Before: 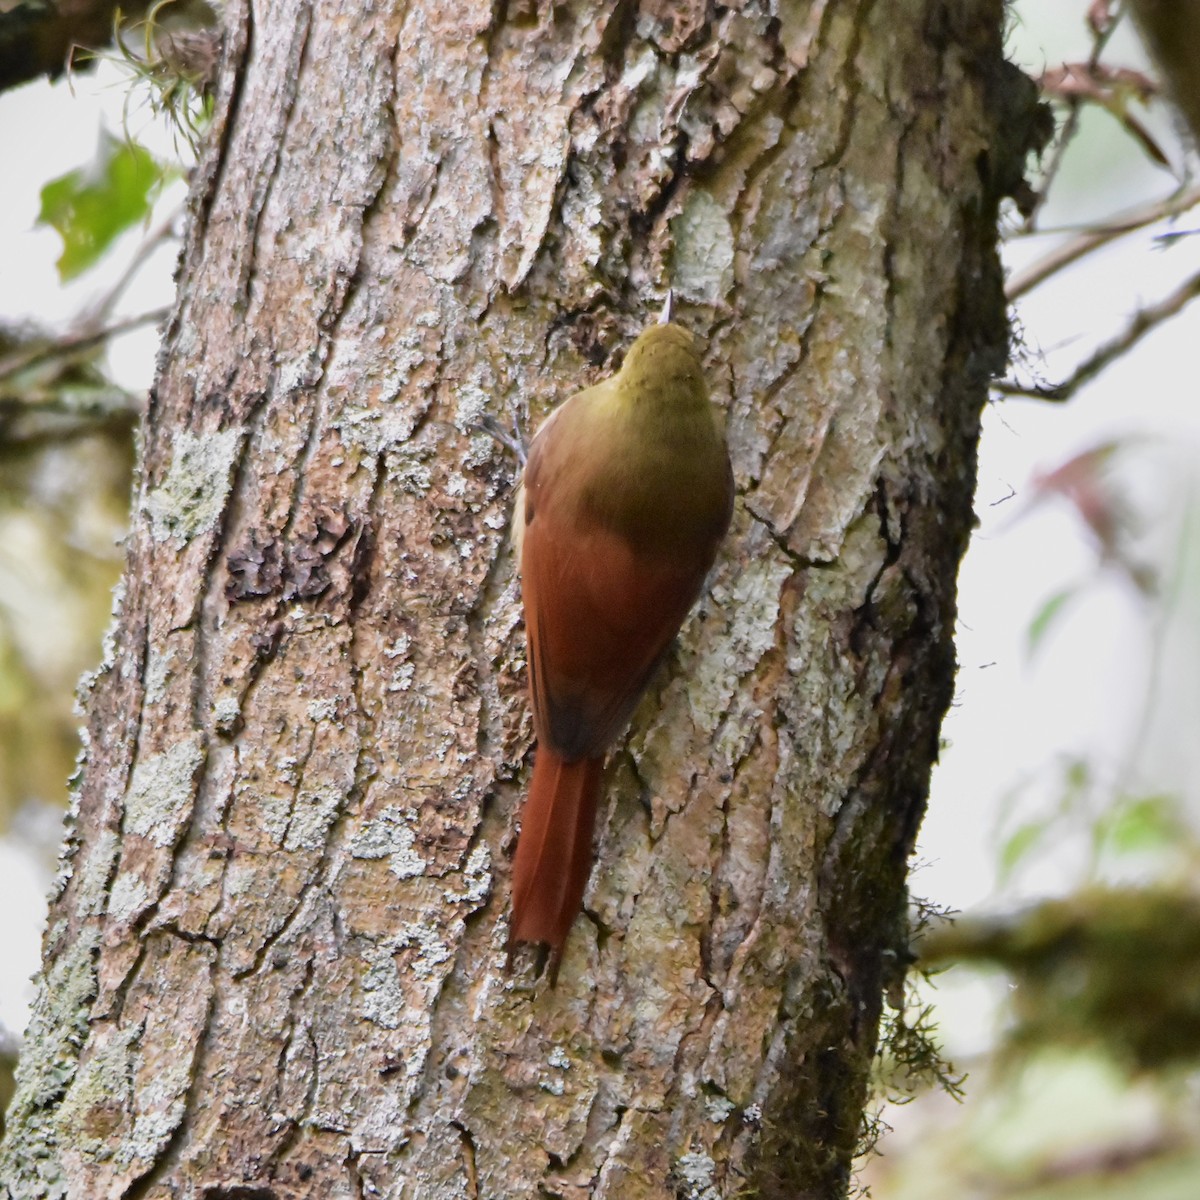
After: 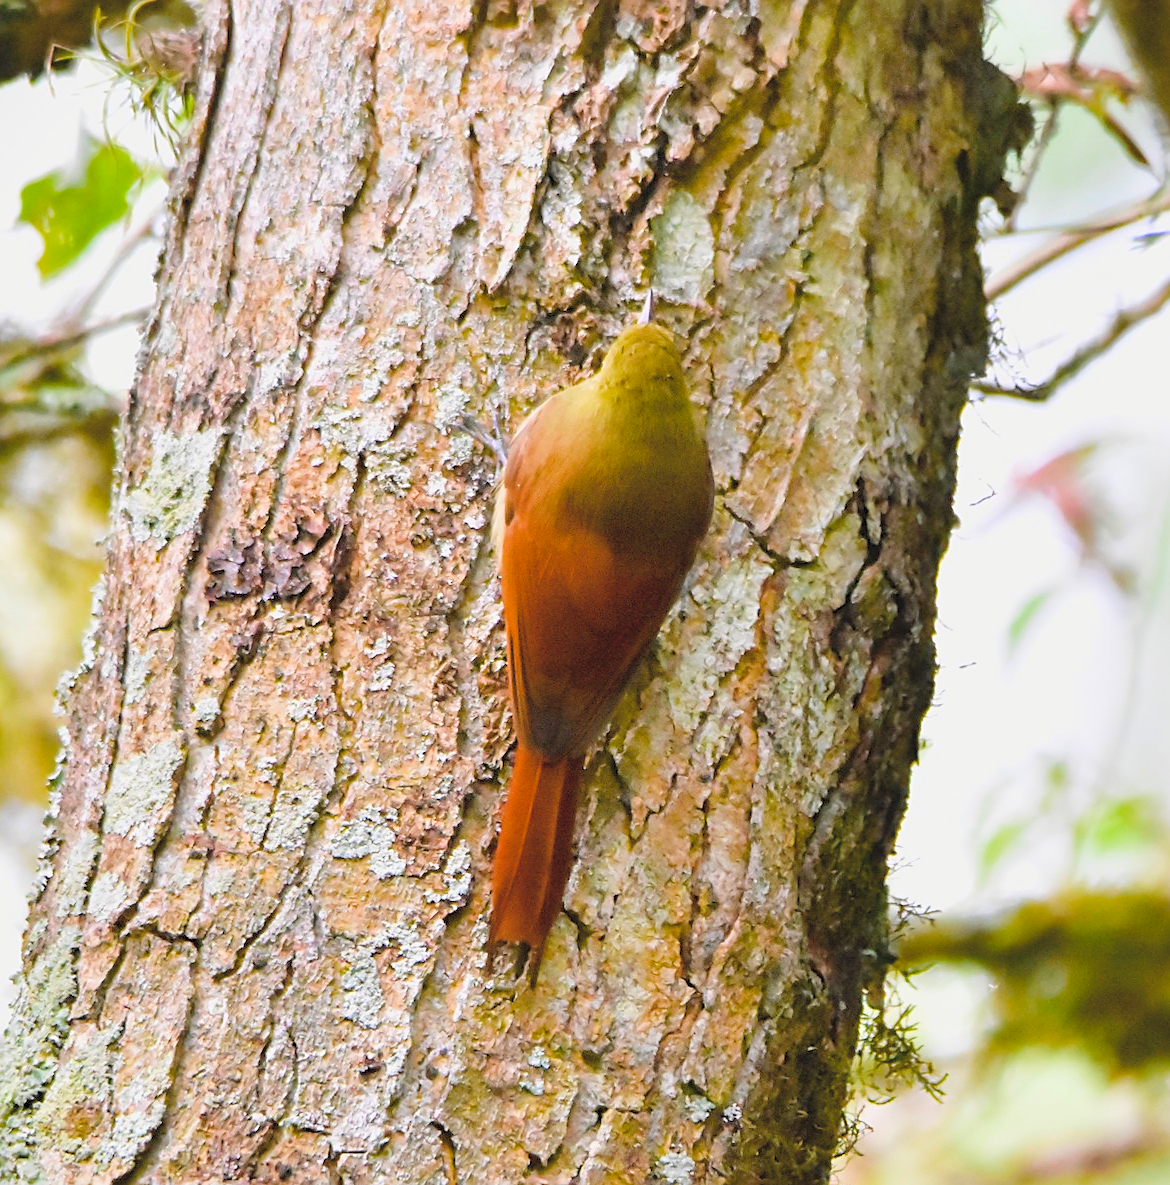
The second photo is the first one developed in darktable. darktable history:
color balance rgb: shadows lift › chroma 3.969%, shadows lift › hue 90.69°, perceptual saturation grading › global saturation 39.453%, perceptual saturation grading › highlights -25.077%, perceptual saturation grading › mid-tones 34.512%, perceptual saturation grading › shadows 34.874%
contrast brightness saturation: contrast 0.103, brightness 0.314, saturation 0.135
sharpen: on, module defaults
crop and rotate: left 1.693%, right 0.749%, bottom 1.213%
